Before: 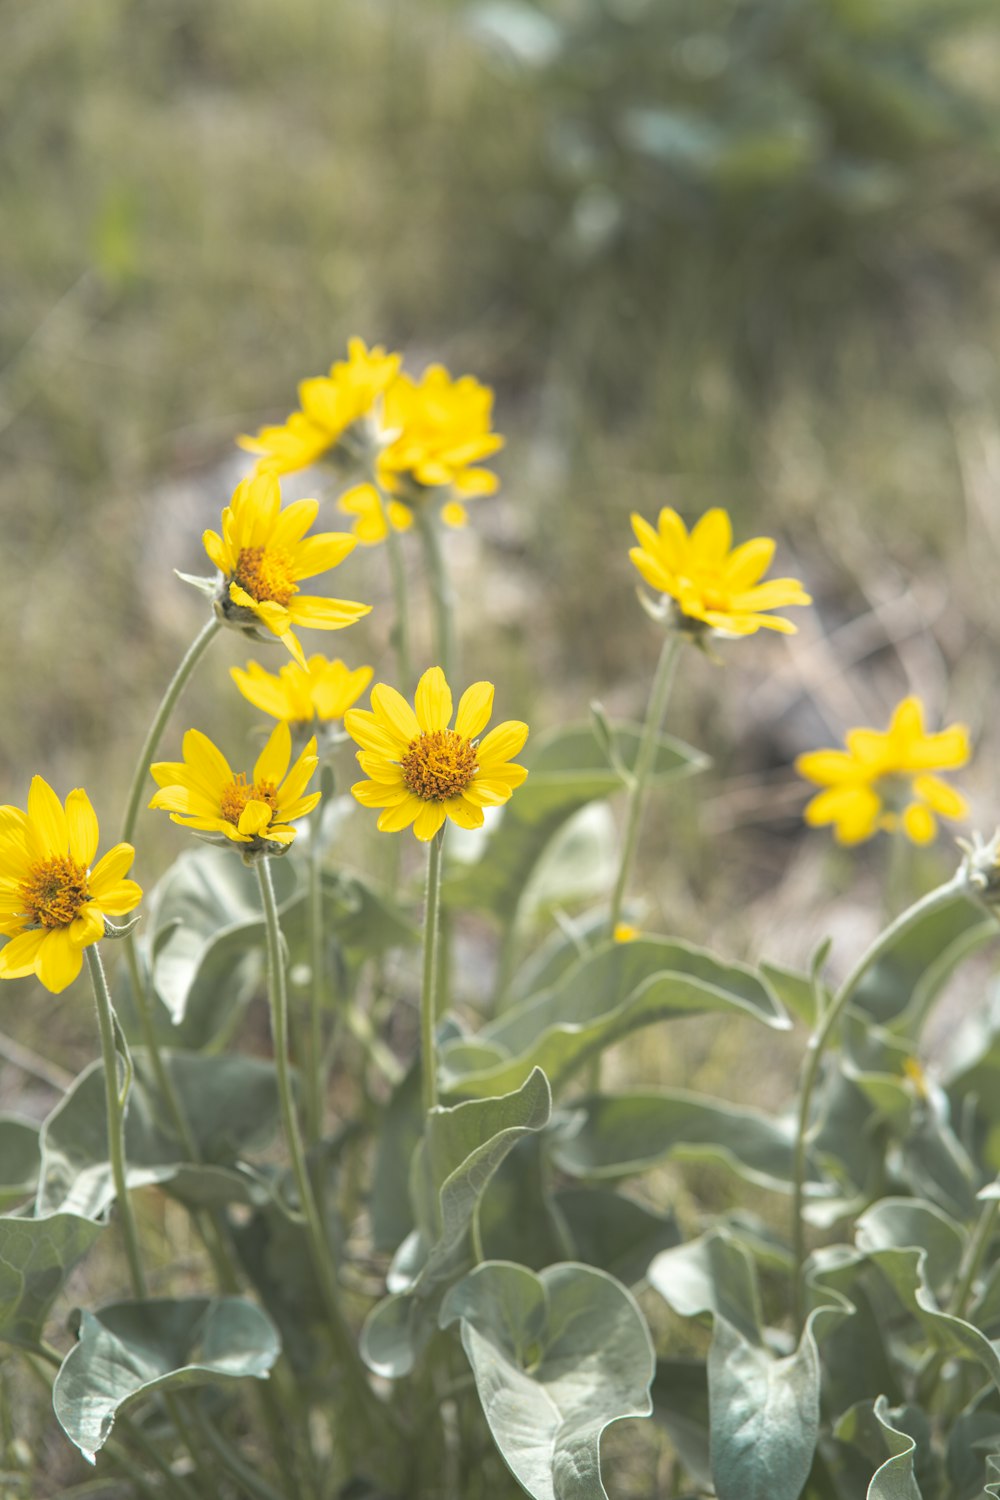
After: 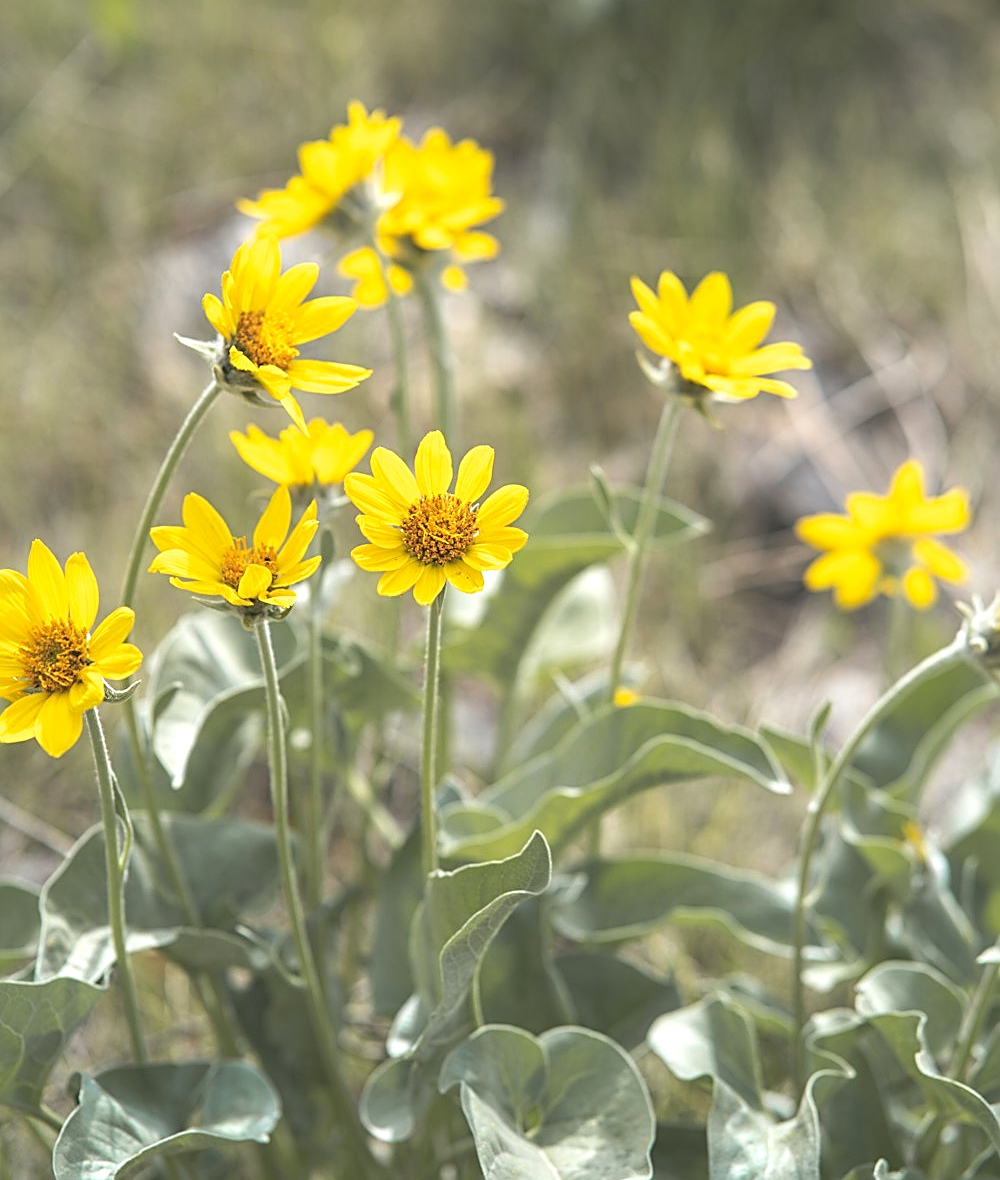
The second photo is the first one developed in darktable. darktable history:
sharpen: amount 0.75
shadows and highlights: shadows 20.55, highlights -20.99, soften with gaussian
crop and rotate: top 15.774%, bottom 5.506%
exposure: exposure 0.217 EV, compensate highlight preservation false
